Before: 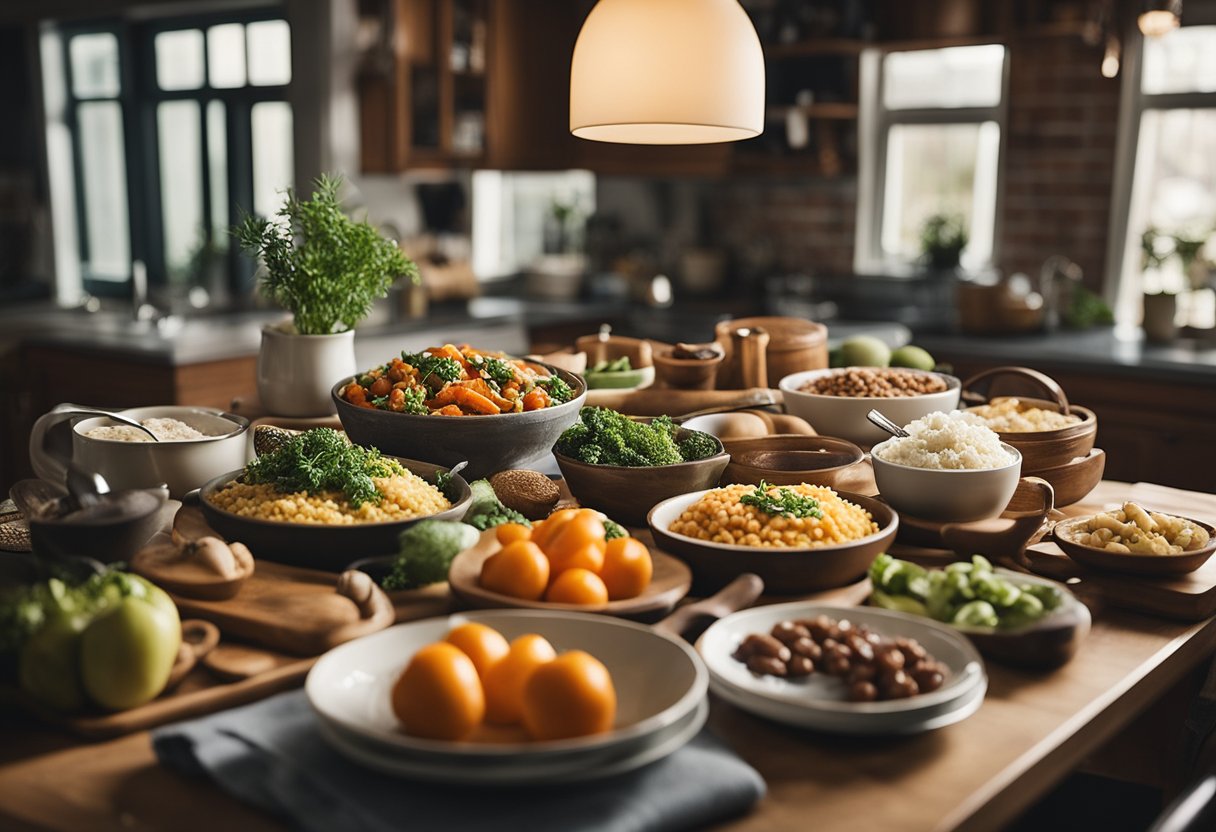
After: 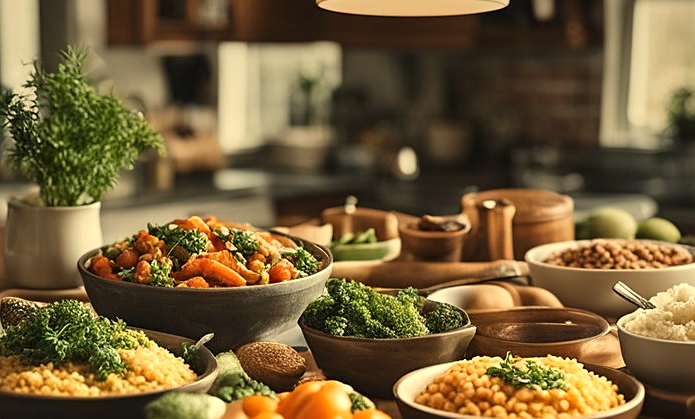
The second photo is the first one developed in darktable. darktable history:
sharpen: amount 0.2
white balance: red 1.08, blue 0.791
tone equalizer: on, module defaults
exposure: exposure 0.2 EV, compensate highlight preservation false
crop: left 20.932%, top 15.471%, right 21.848%, bottom 34.081%
graduated density: on, module defaults
local contrast: highlights 100%, shadows 100%, detail 120%, midtone range 0.2
